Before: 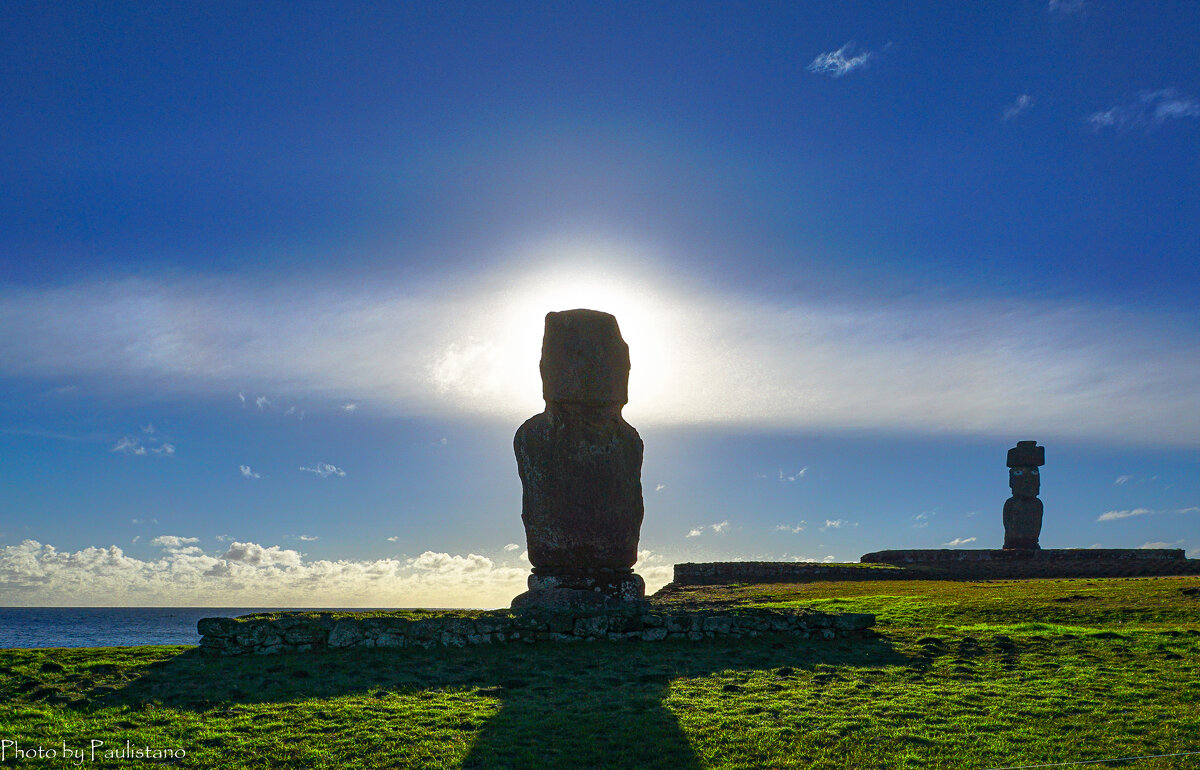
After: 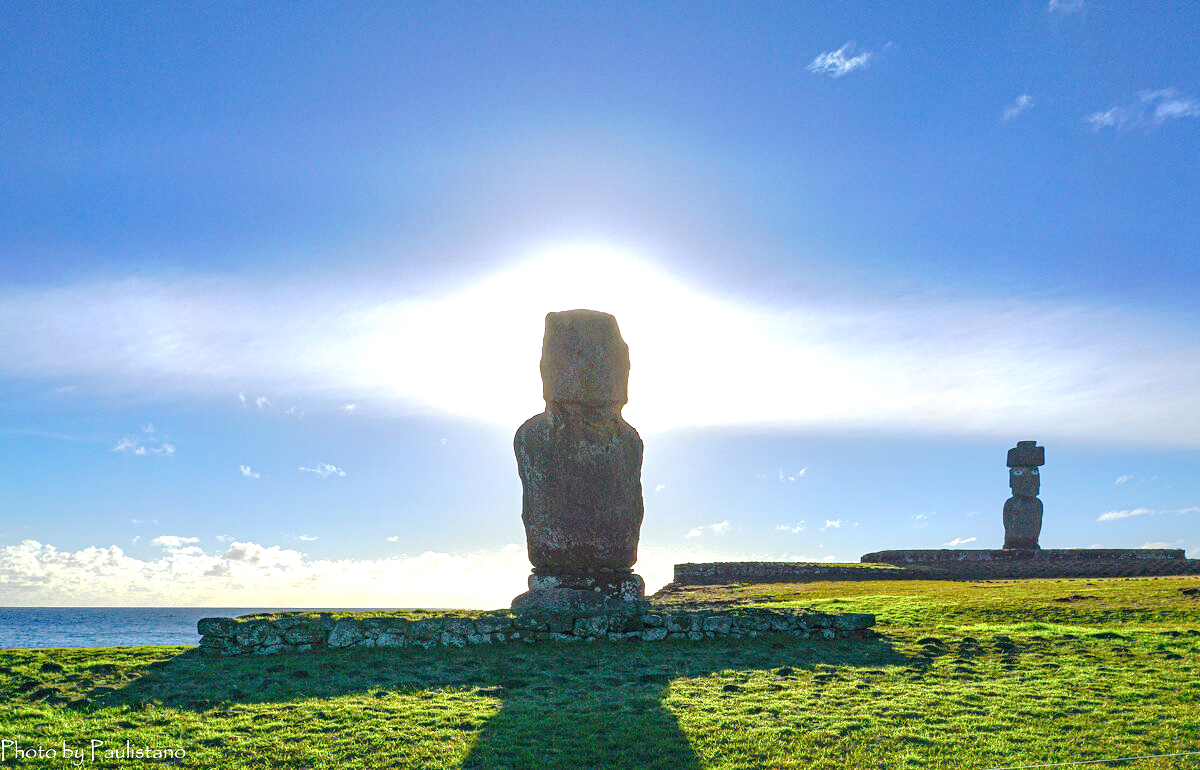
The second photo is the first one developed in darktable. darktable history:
base curve: curves: ch0 [(0, 0) (0.158, 0.273) (0.879, 0.895) (1, 1)], preserve colors none
exposure: black level correction 0, exposure 1.1 EV, compensate exposure bias true, compensate highlight preservation false
